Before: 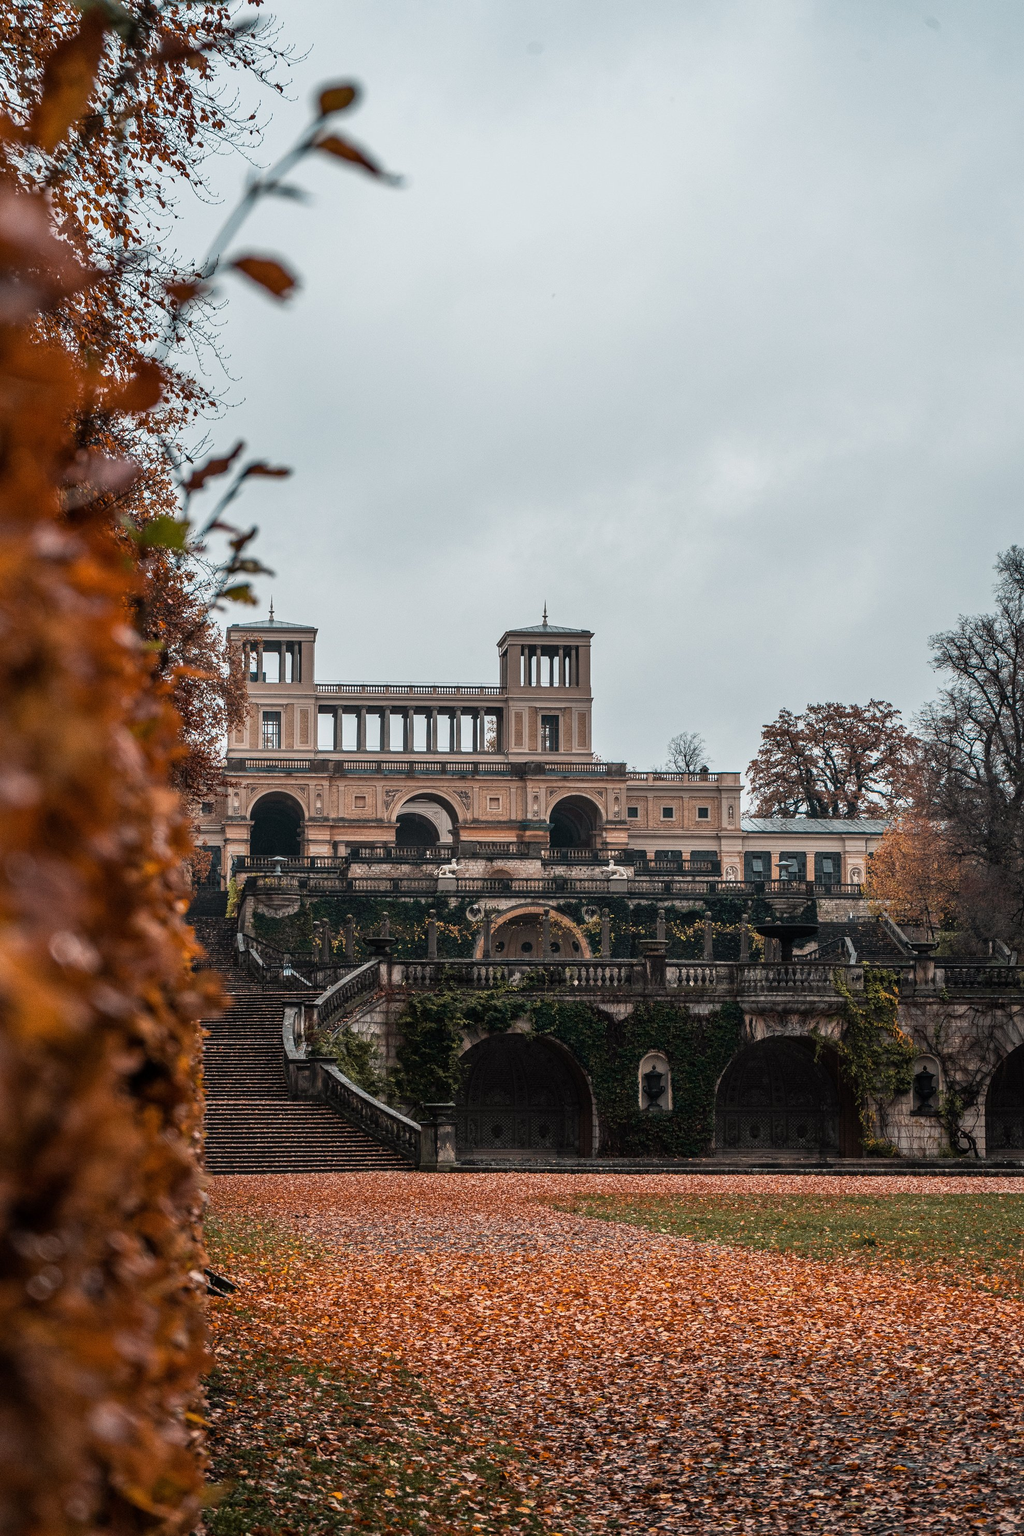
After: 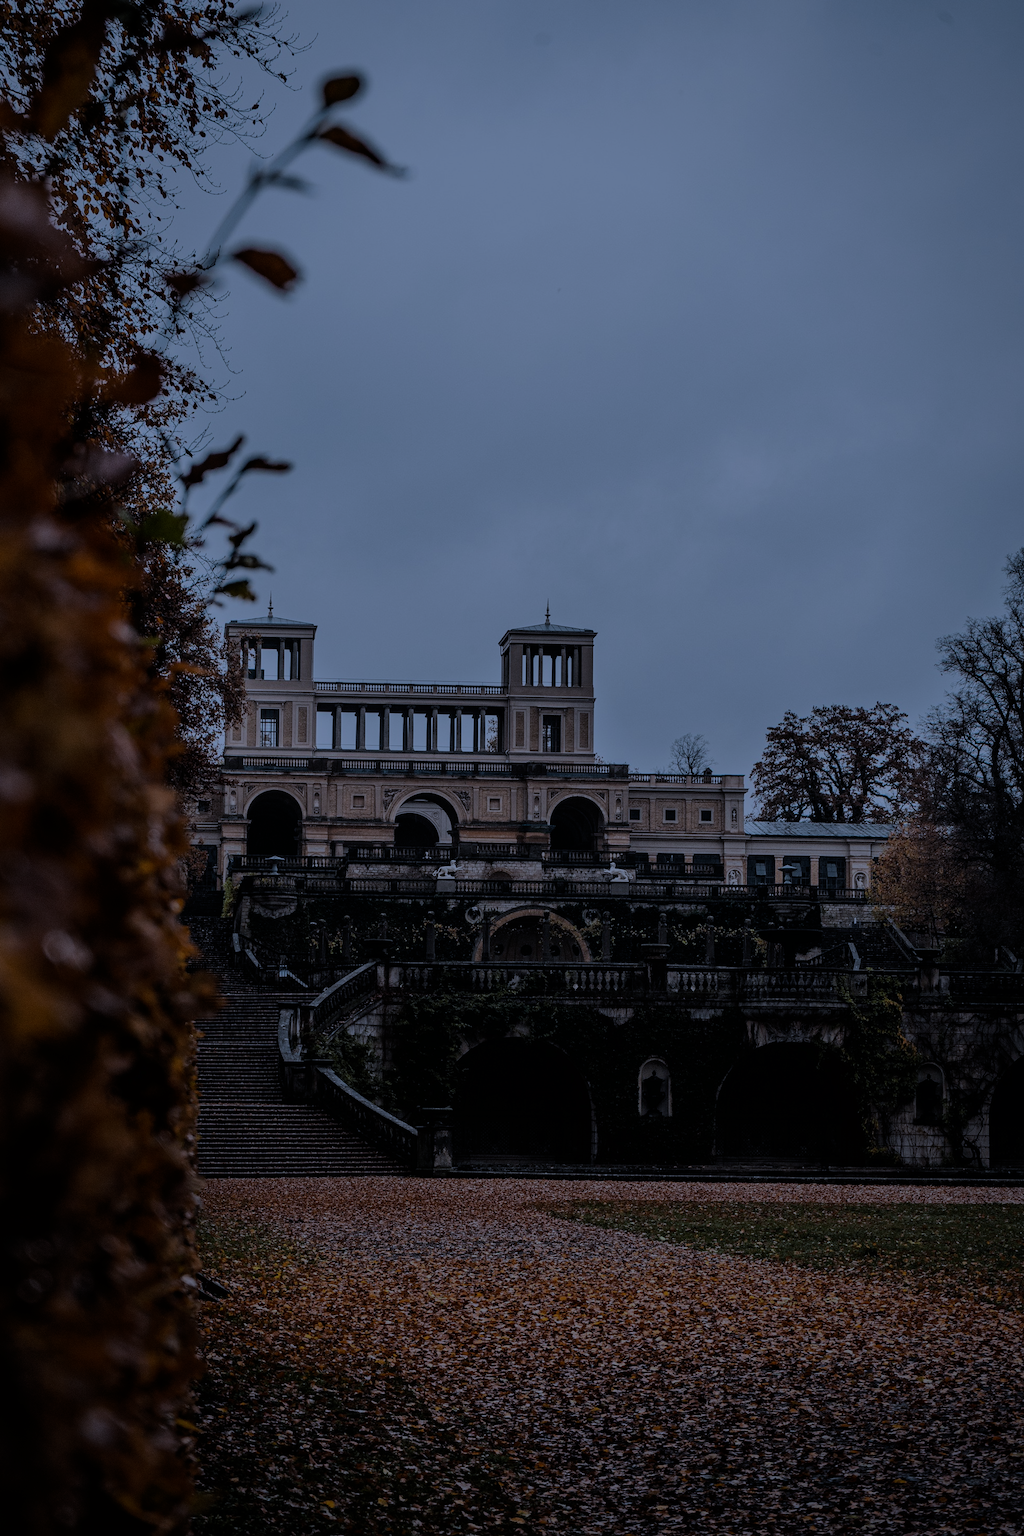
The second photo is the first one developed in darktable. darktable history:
filmic rgb: black relative exposure -7.65 EV, white relative exposure 4.56 EV, hardness 3.61, color science v6 (2022)
graduated density: rotation -180°, offset 24.95
tone equalizer: -8 EV -2 EV, -7 EV -2 EV, -6 EV -2 EV, -5 EV -2 EV, -4 EV -2 EV, -3 EV -2 EV, -2 EV -2 EV, -1 EV -1.63 EV, +0 EV -2 EV
vignetting: fall-off start 80.87%, fall-off radius 61.59%, brightness -0.384, saturation 0.007, center (0, 0.007), automatic ratio true, width/height ratio 1.418
crop and rotate: angle -0.5°
white balance: red 0.871, blue 1.249
